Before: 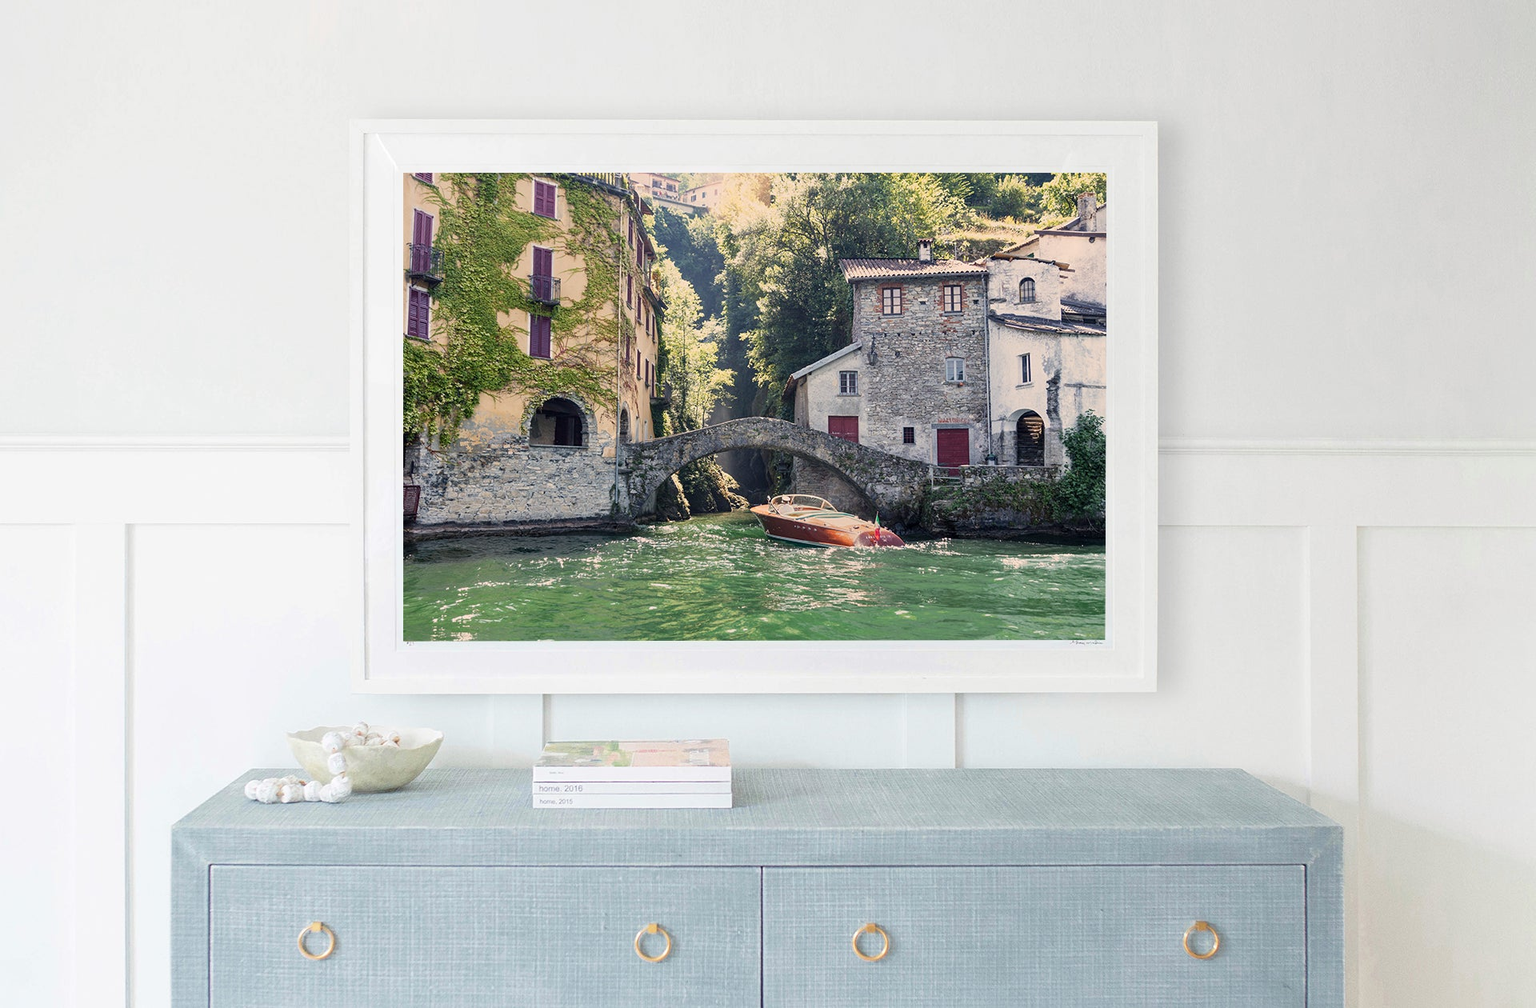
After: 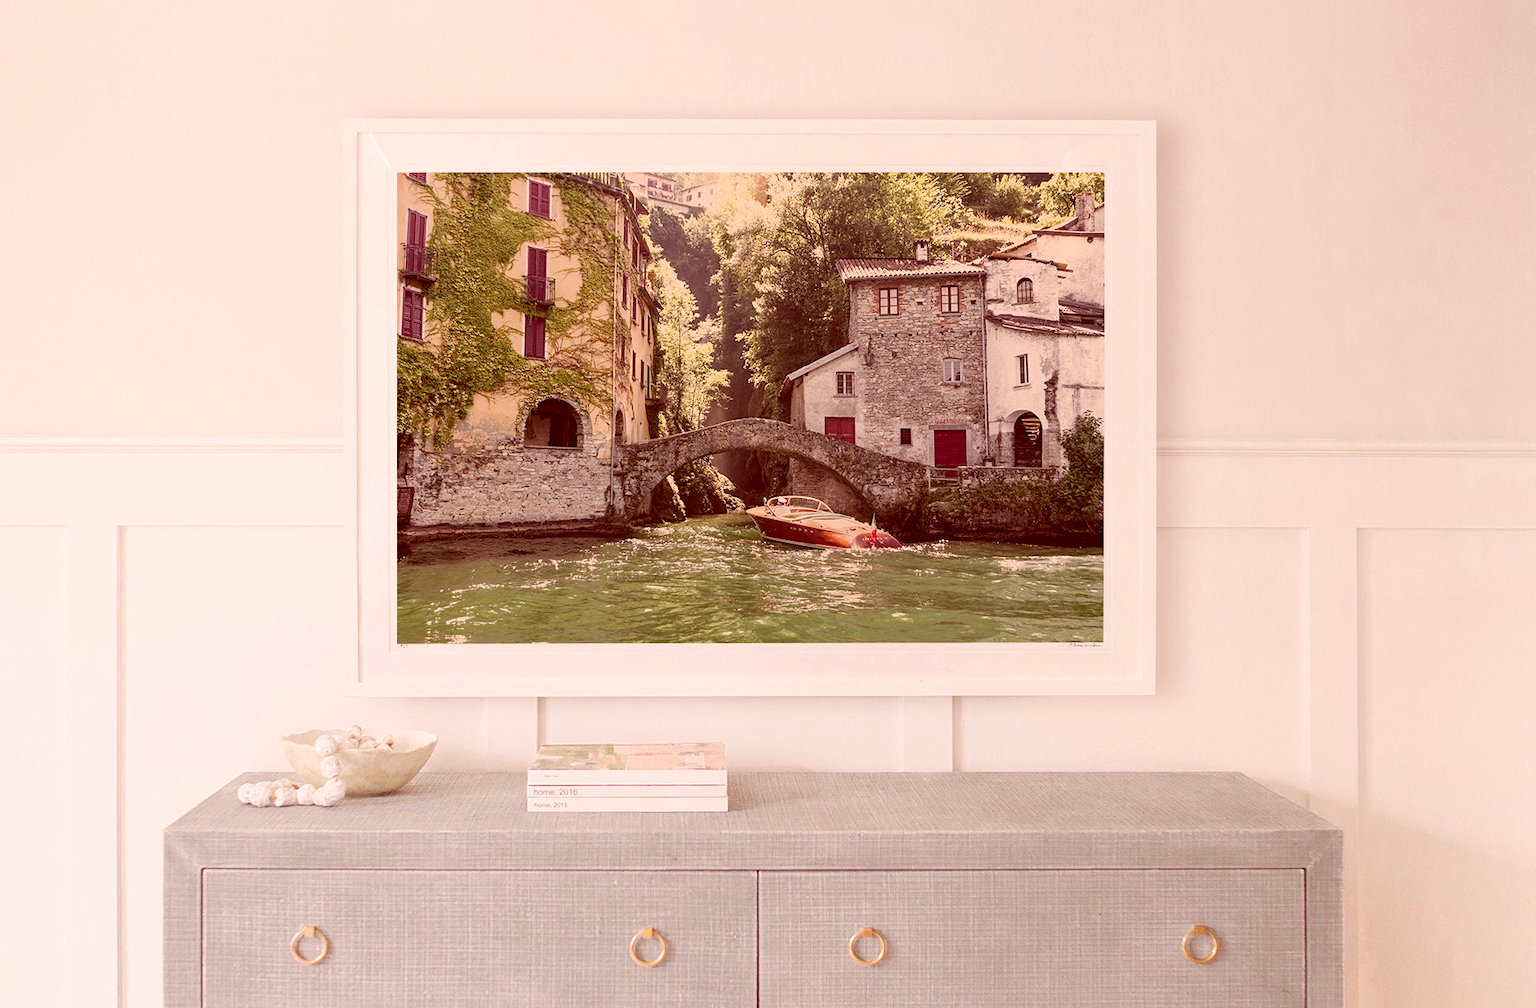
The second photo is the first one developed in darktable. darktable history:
crop and rotate: left 0.614%, top 0.179%, bottom 0.309%
color correction: highlights a* 9.03, highlights b* 8.71, shadows a* 40, shadows b* 40, saturation 0.8
